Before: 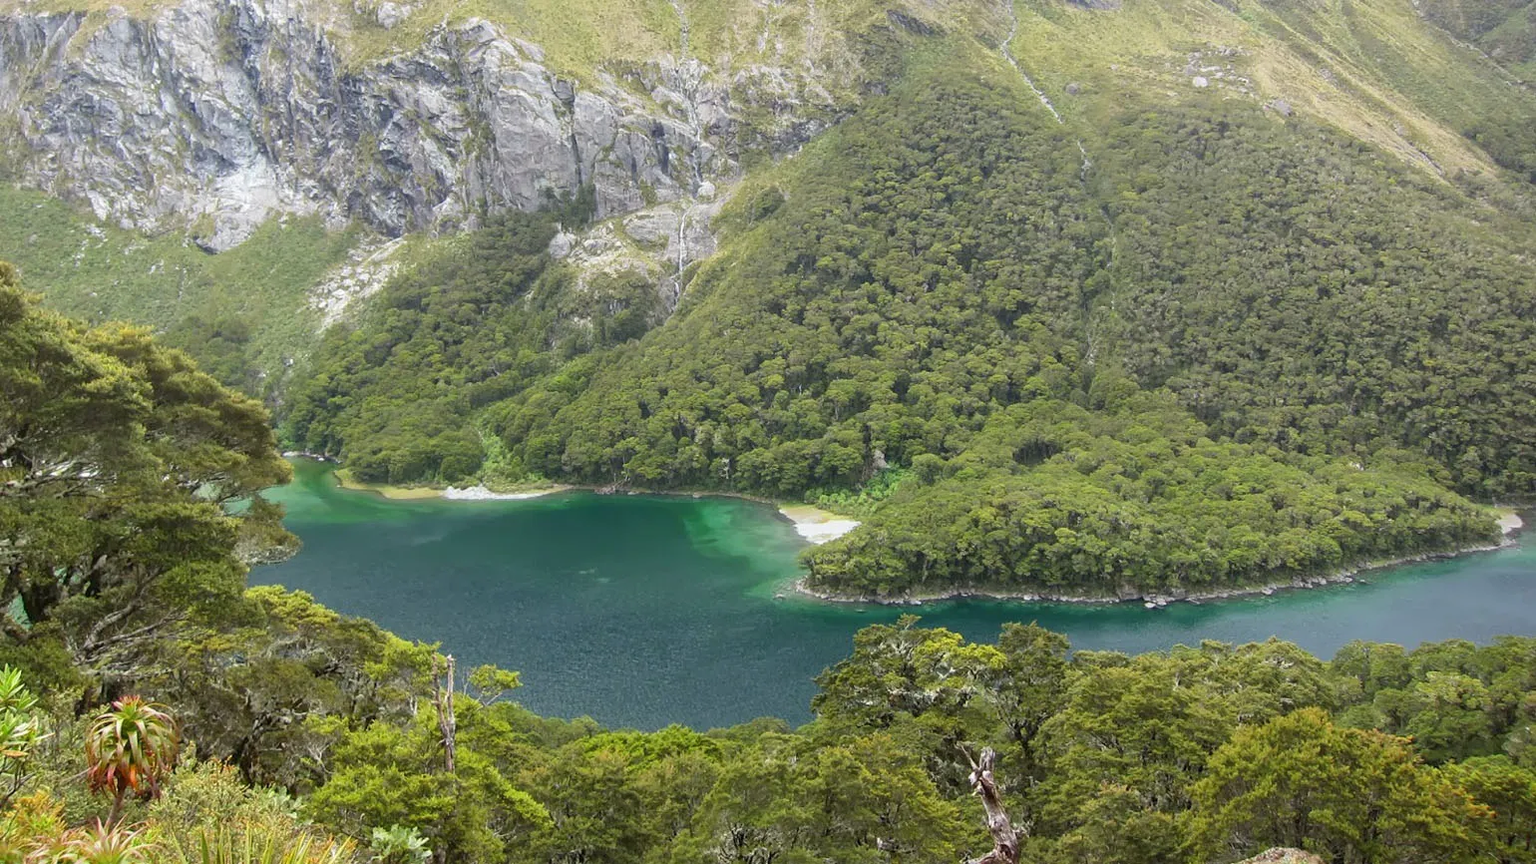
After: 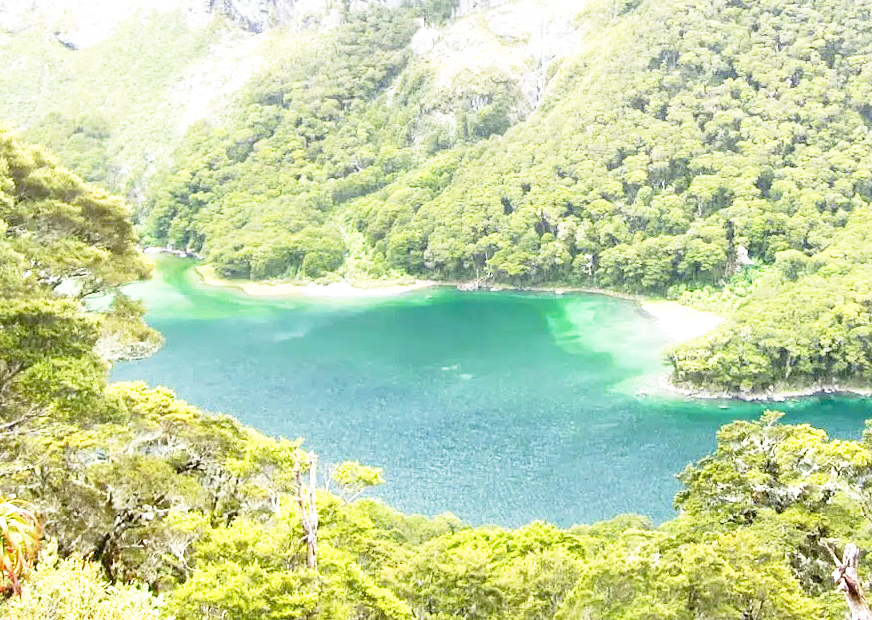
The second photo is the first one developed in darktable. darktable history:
crop: left 9.053%, top 23.708%, right 34.284%, bottom 4.614%
base curve: curves: ch0 [(0, 0) (0.012, 0.01) (0.073, 0.168) (0.31, 0.711) (0.645, 0.957) (1, 1)], preserve colors none
exposure: black level correction 0, exposure 0.951 EV, compensate highlight preservation false
